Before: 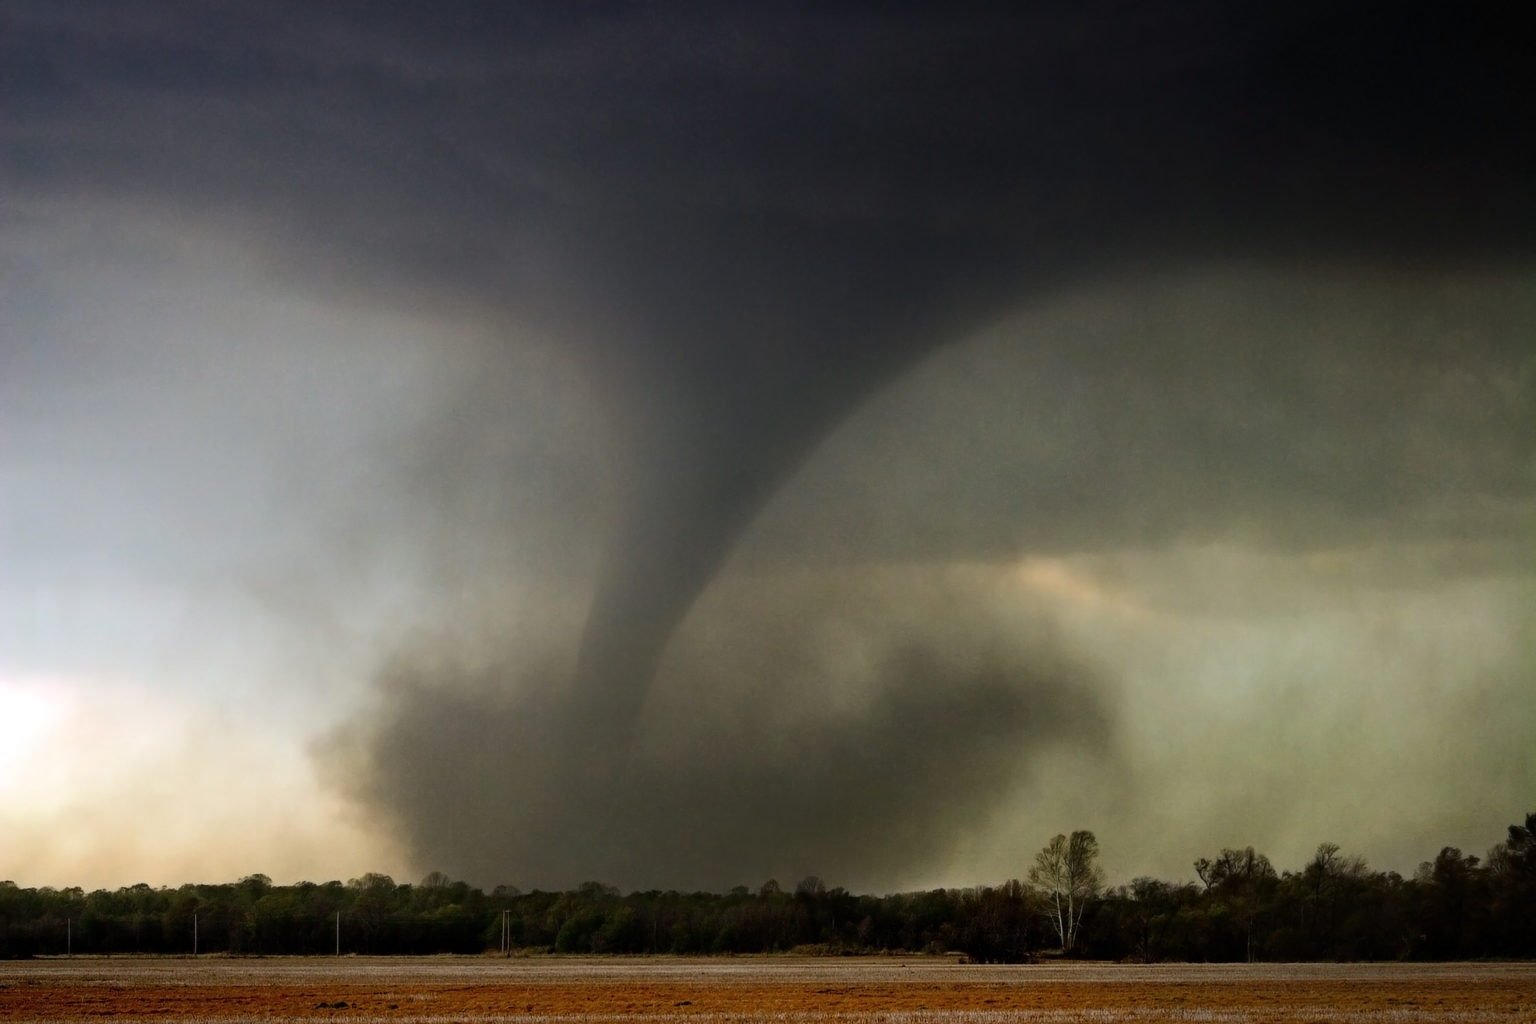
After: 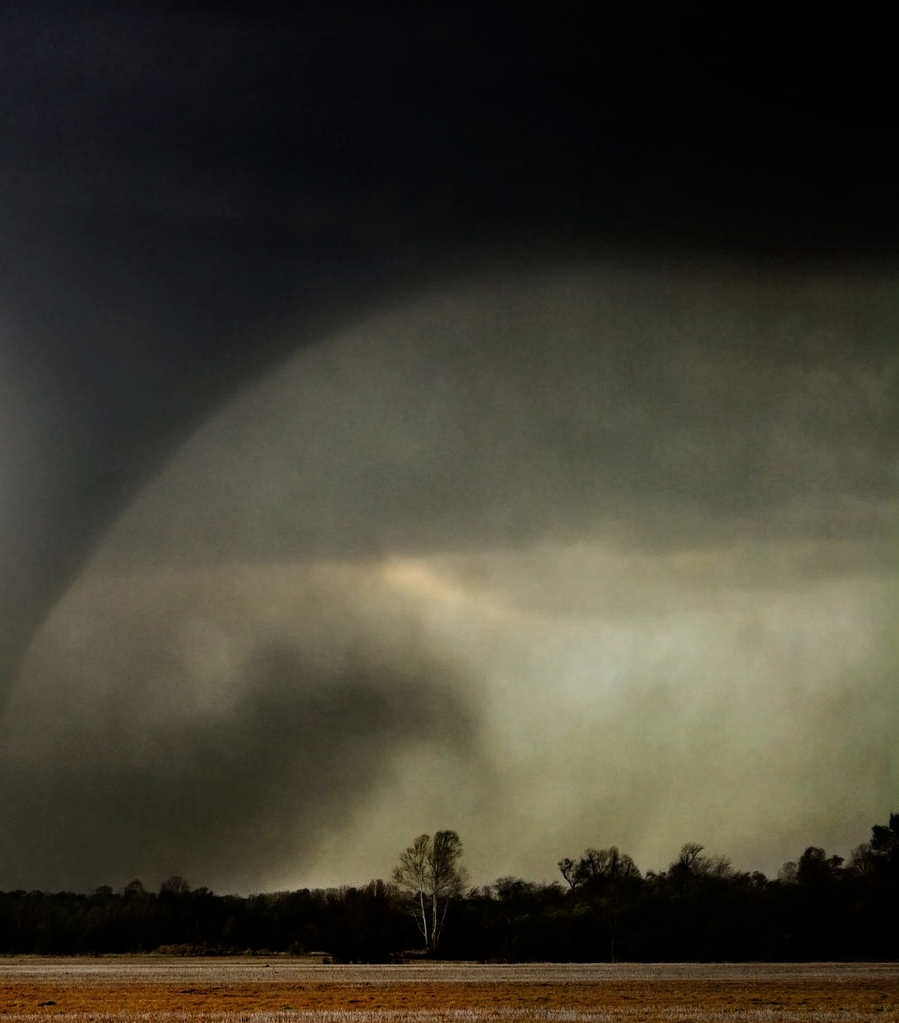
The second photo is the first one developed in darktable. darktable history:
crop: left 41.428%
filmic rgb: black relative exposure -8 EV, white relative exposure 2.45 EV, hardness 6.39, color science v6 (2022), iterations of high-quality reconstruction 10
tone equalizer: -7 EV 0.131 EV
